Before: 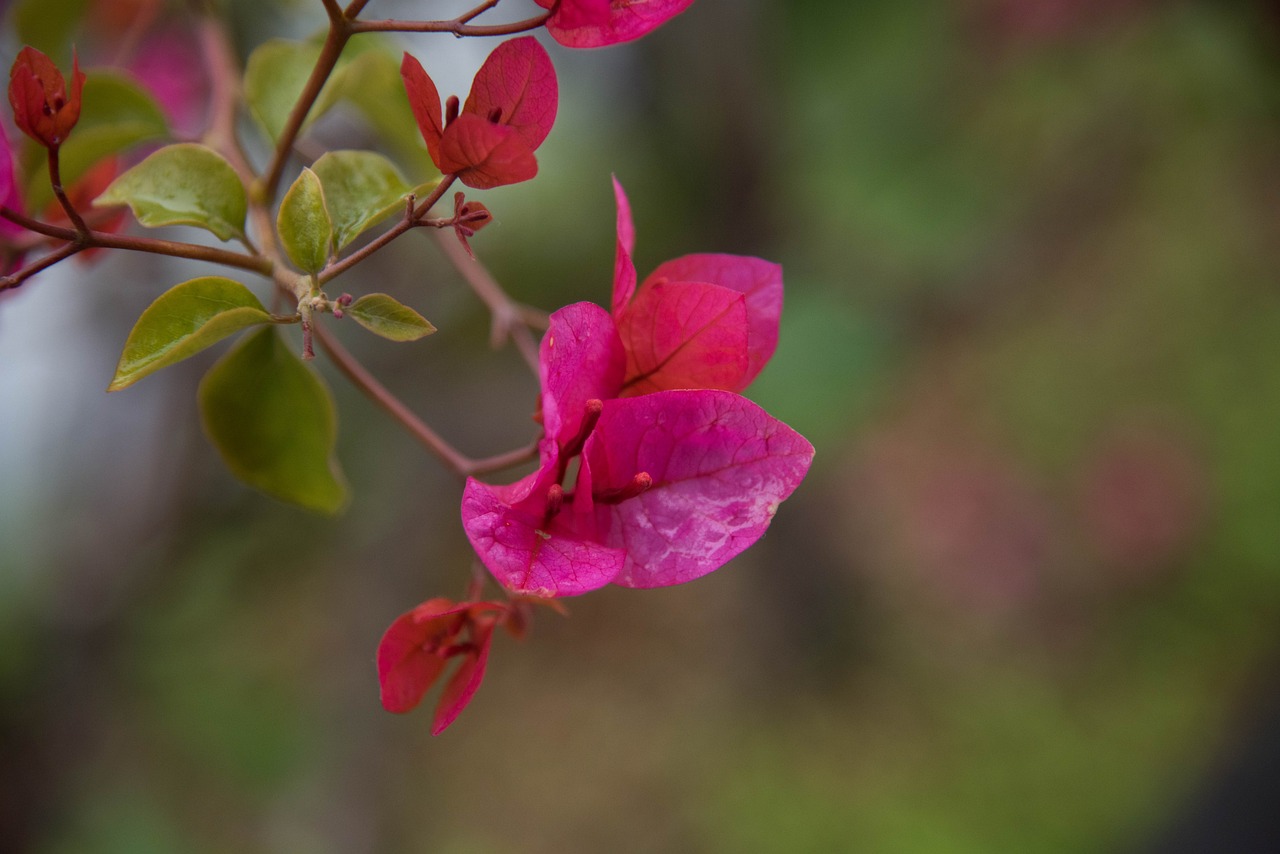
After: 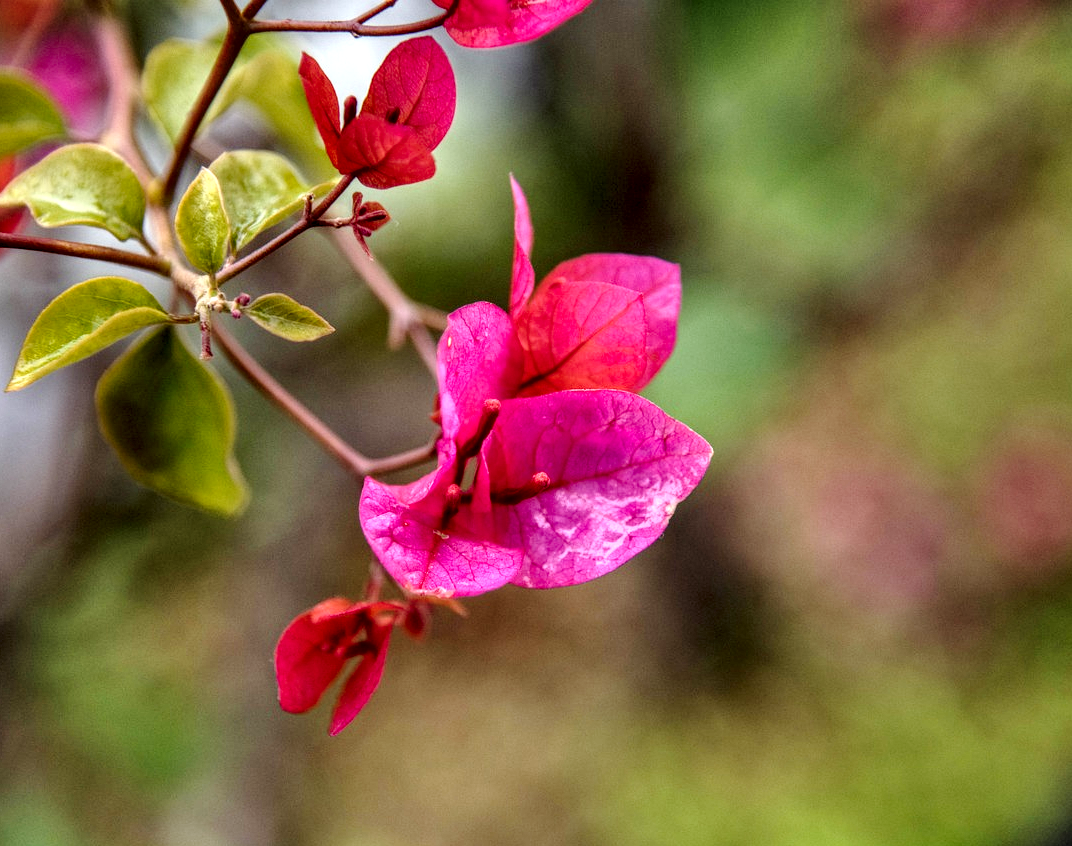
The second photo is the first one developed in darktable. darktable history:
shadows and highlights: shadows 75, highlights -25, soften with gaussian
base curve: curves: ch0 [(0, 0) (0.028, 0.03) (0.121, 0.232) (0.46, 0.748) (0.859, 0.968) (1, 1)], preserve colors none
crop: left 8.026%, right 7.374%
local contrast: highlights 19%, detail 186%
